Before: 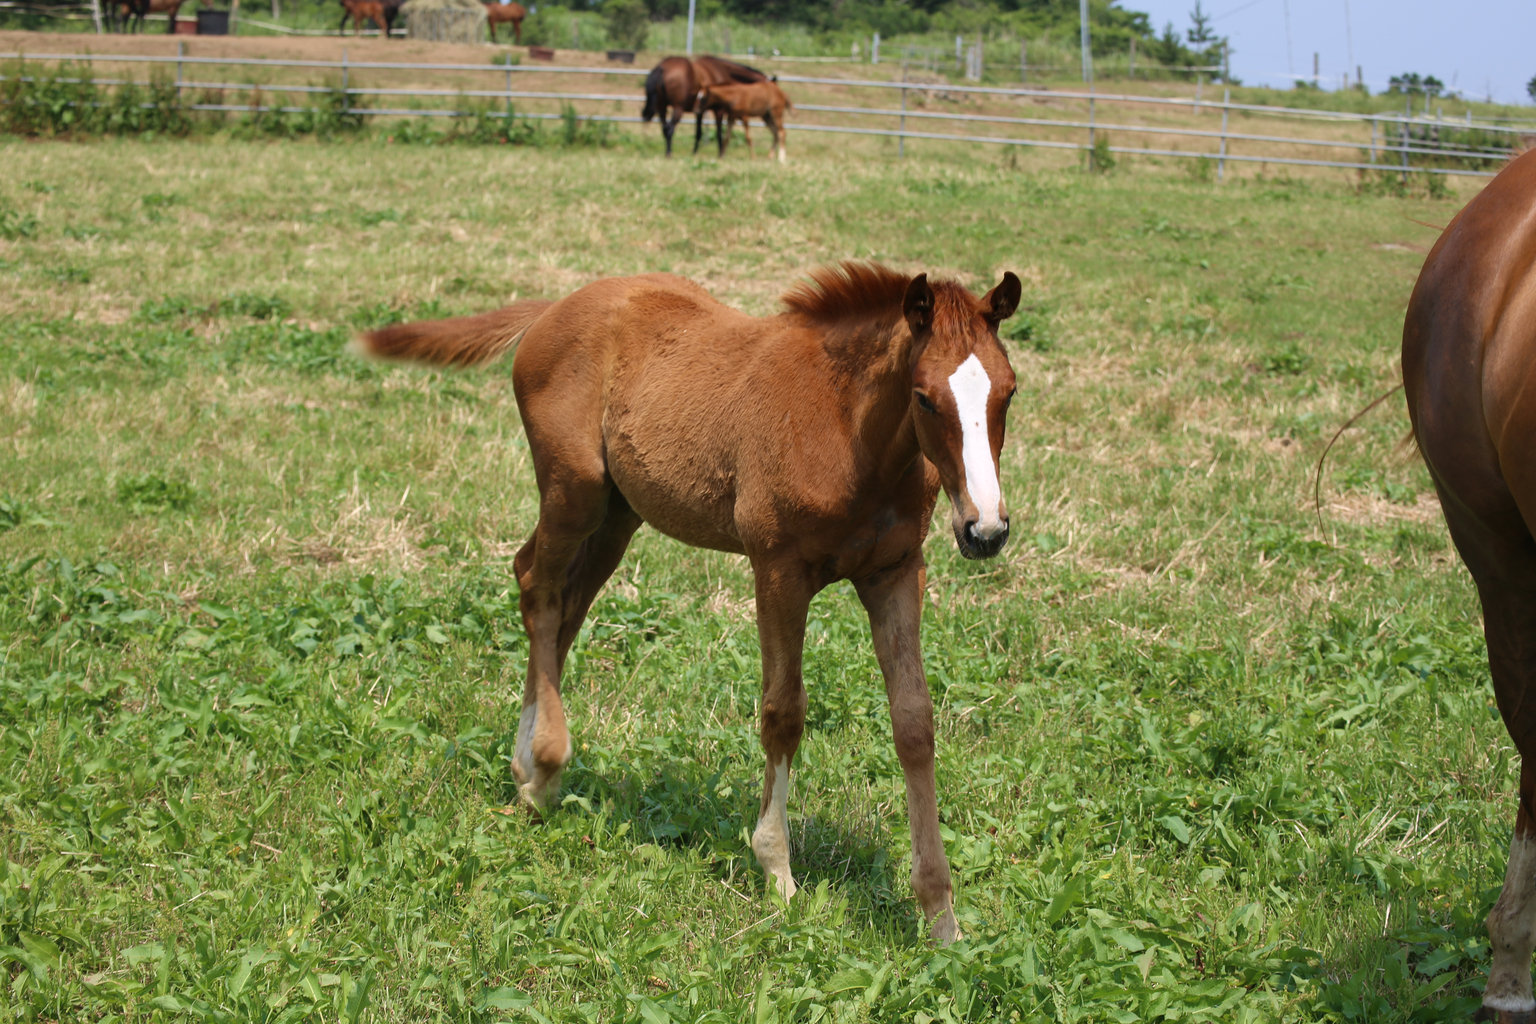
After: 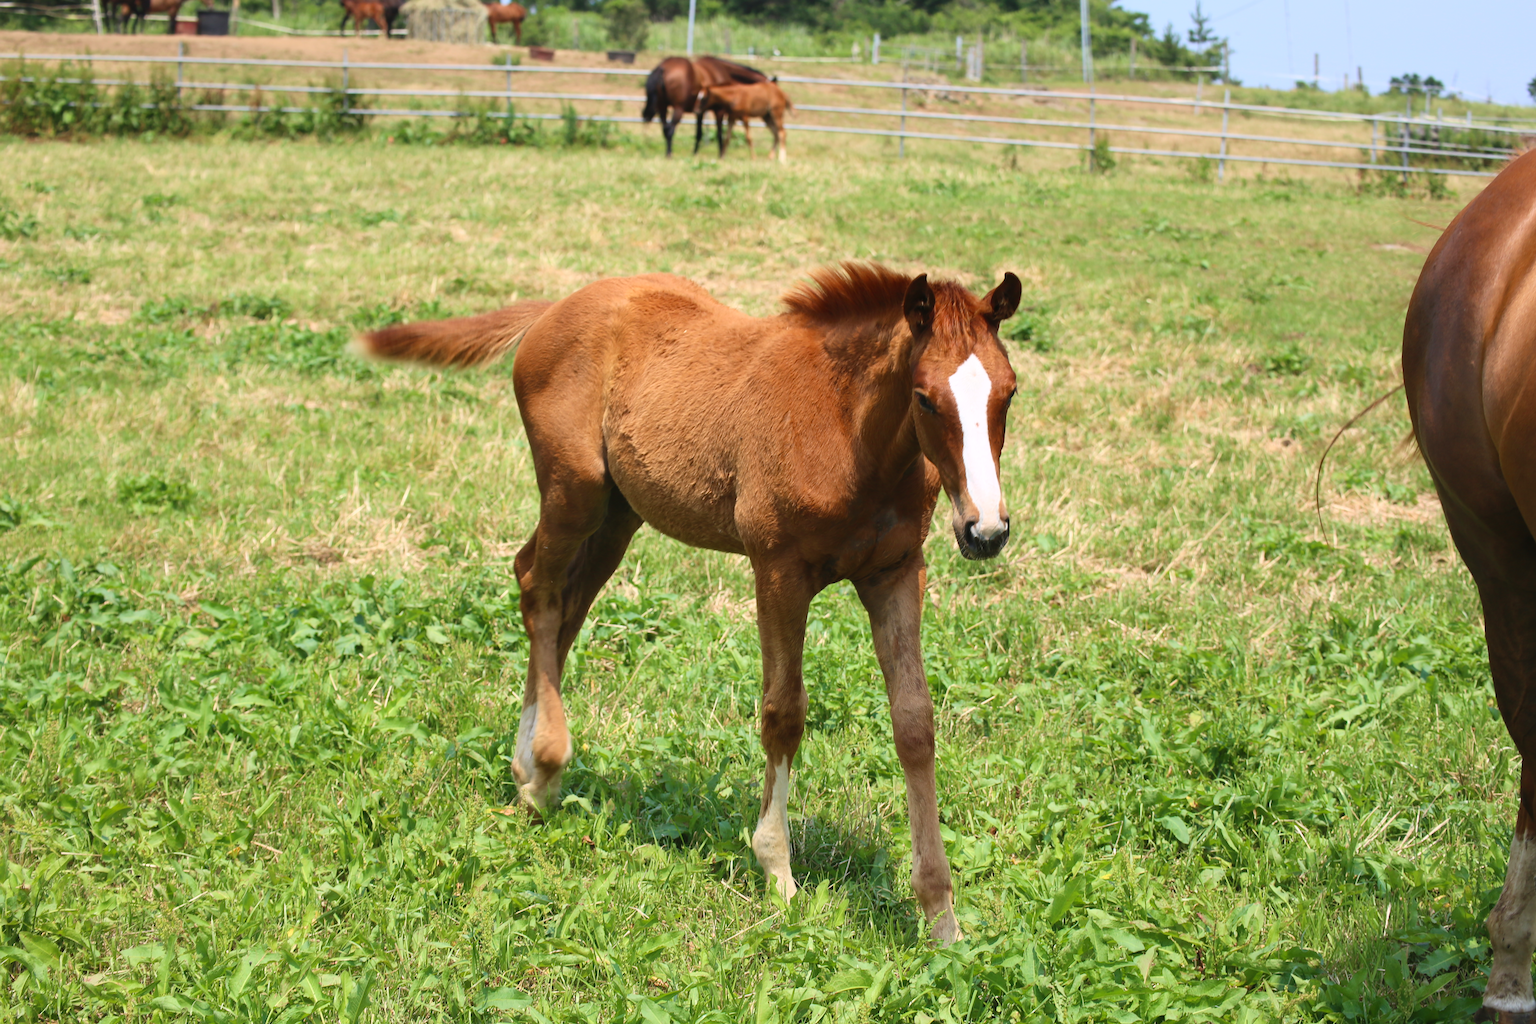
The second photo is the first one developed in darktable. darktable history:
contrast brightness saturation: contrast 0.205, brightness 0.166, saturation 0.222
tone equalizer: on, module defaults
